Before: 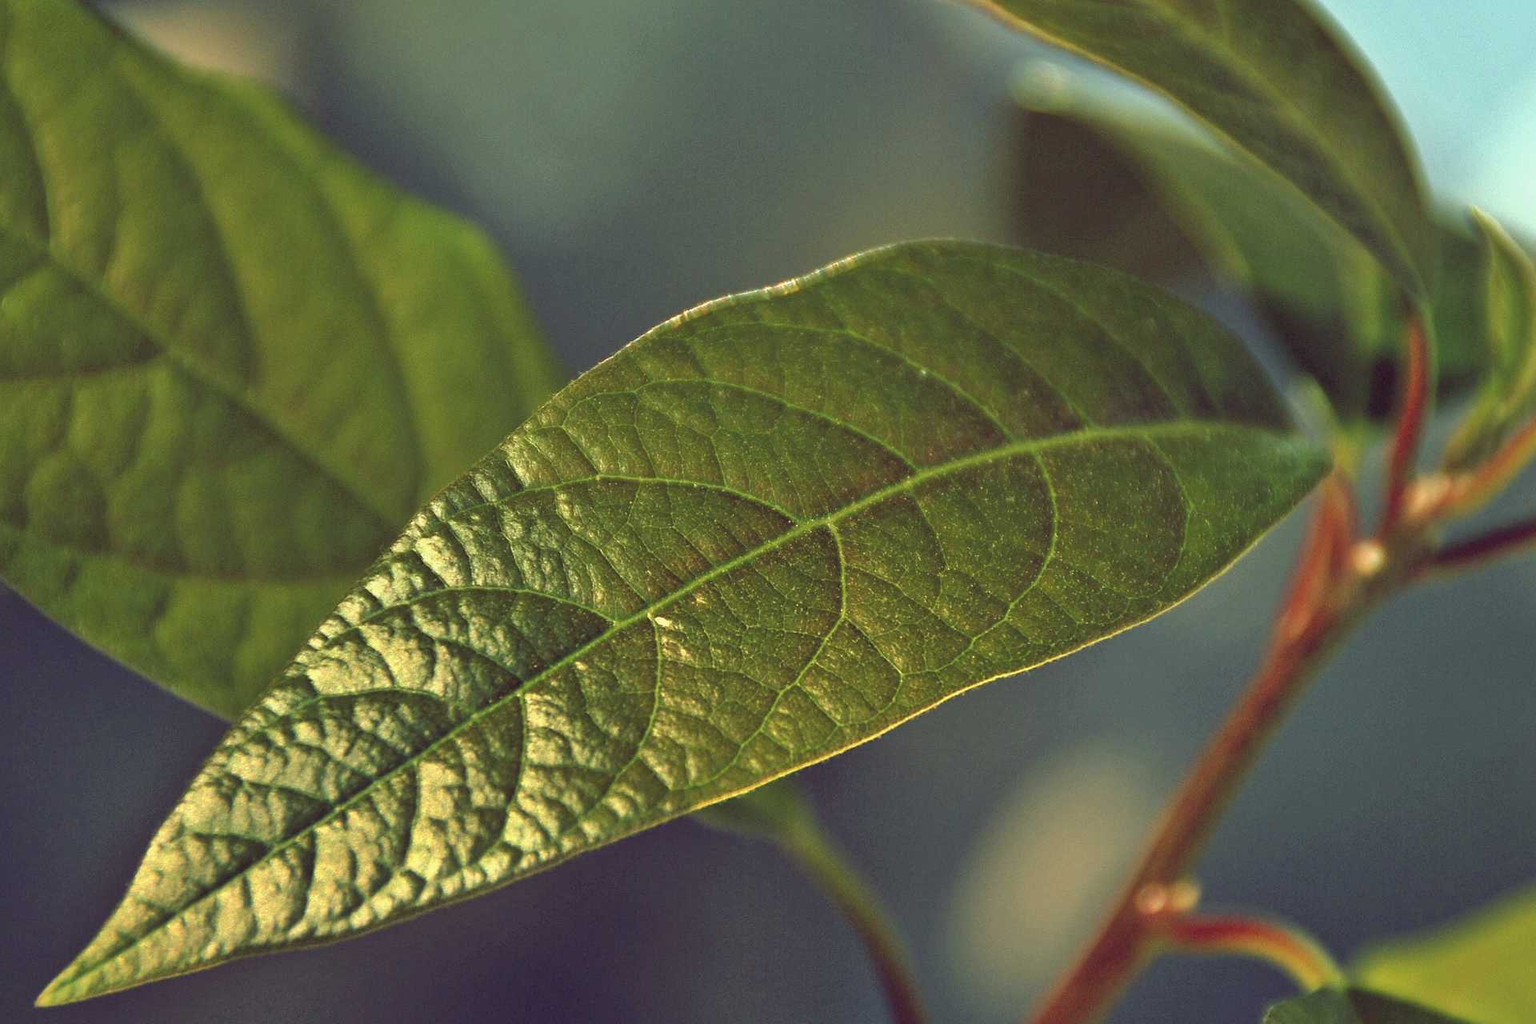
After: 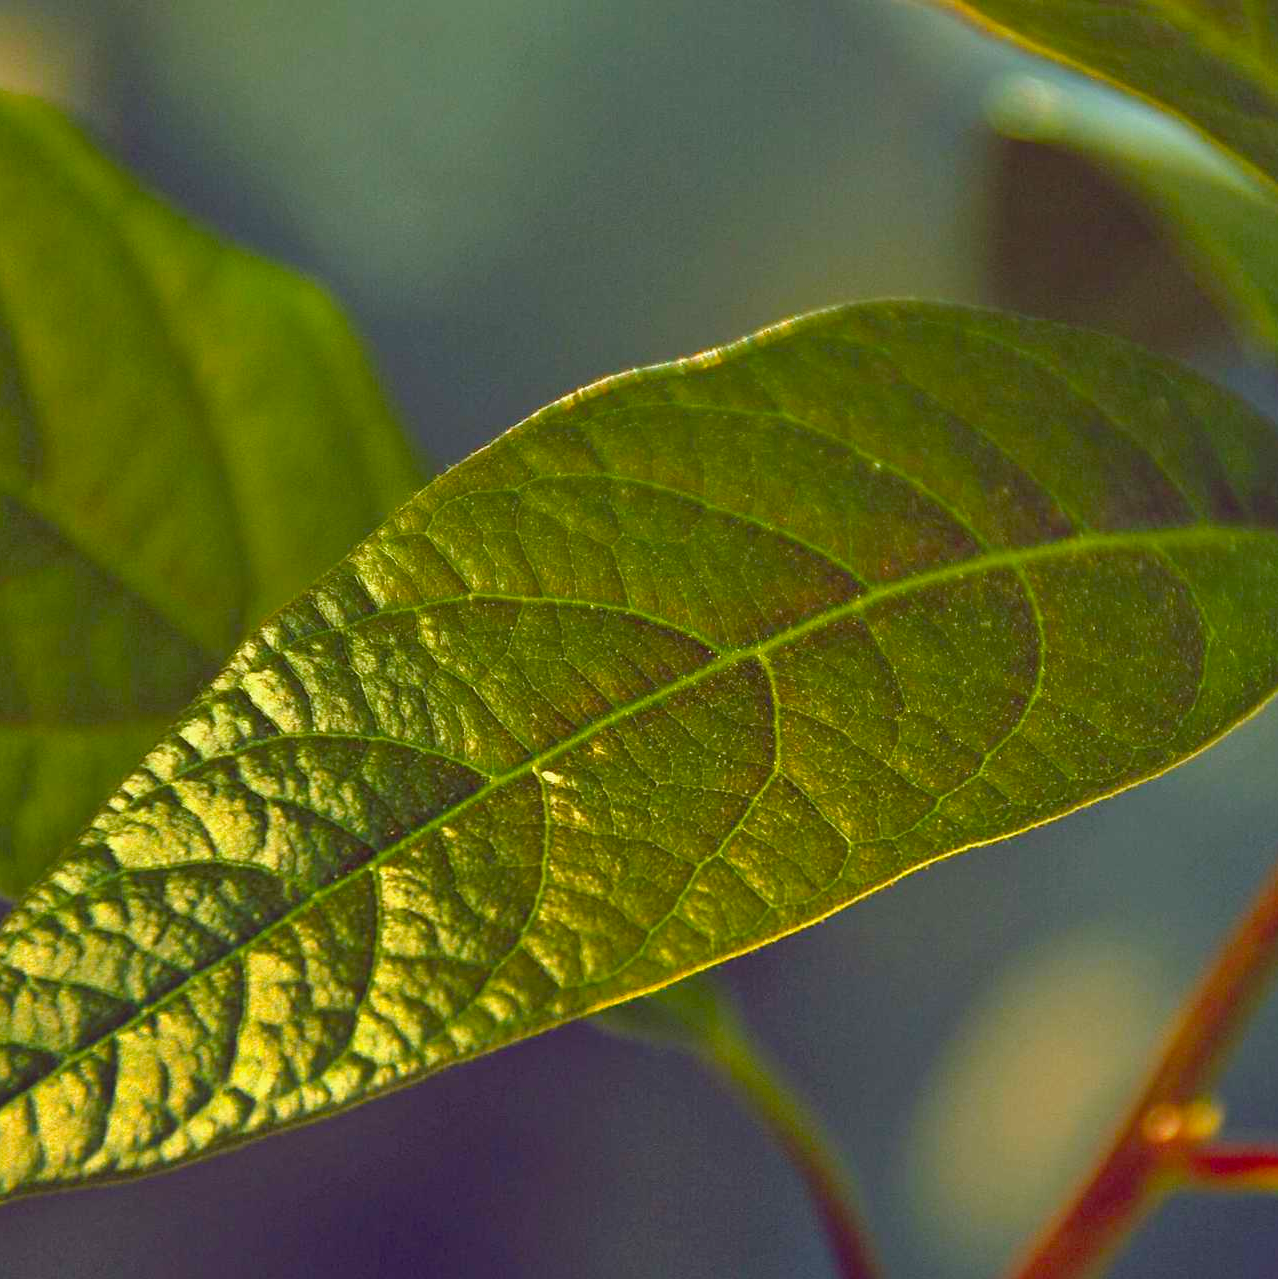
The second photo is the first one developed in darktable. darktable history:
crop and rotate: left 14.471%, right 18.921%
color balance rgb: perceptual saturation grading › global saturation 35.864%, perceptual saturation grading › shadows 35.187%
